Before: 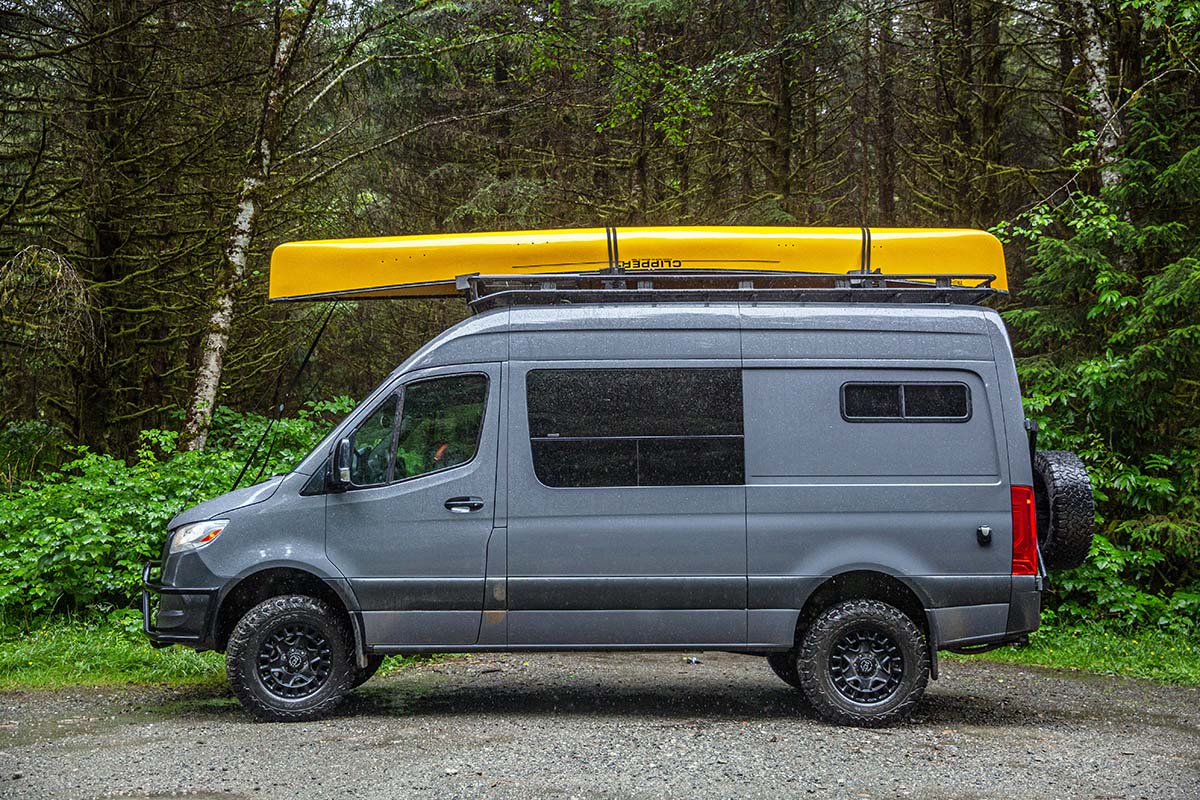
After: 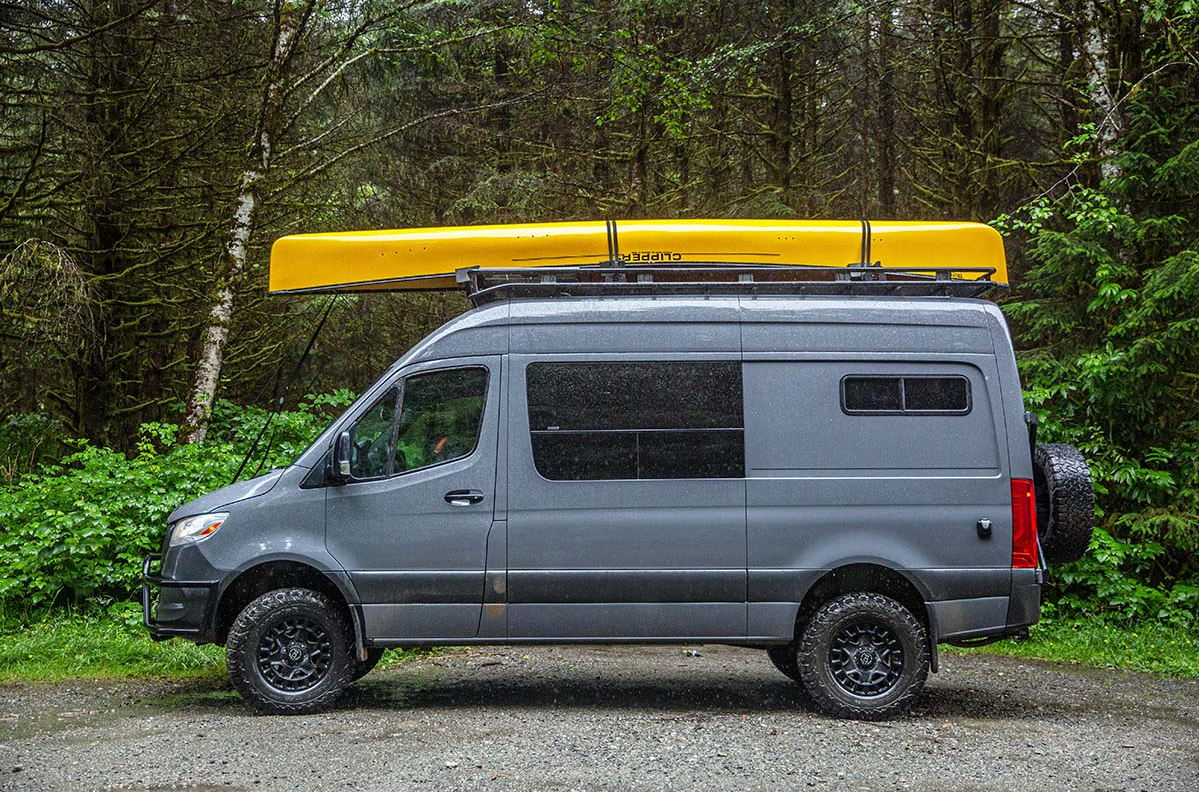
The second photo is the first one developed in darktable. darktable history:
crop: top 0.966%, right 0.07%
